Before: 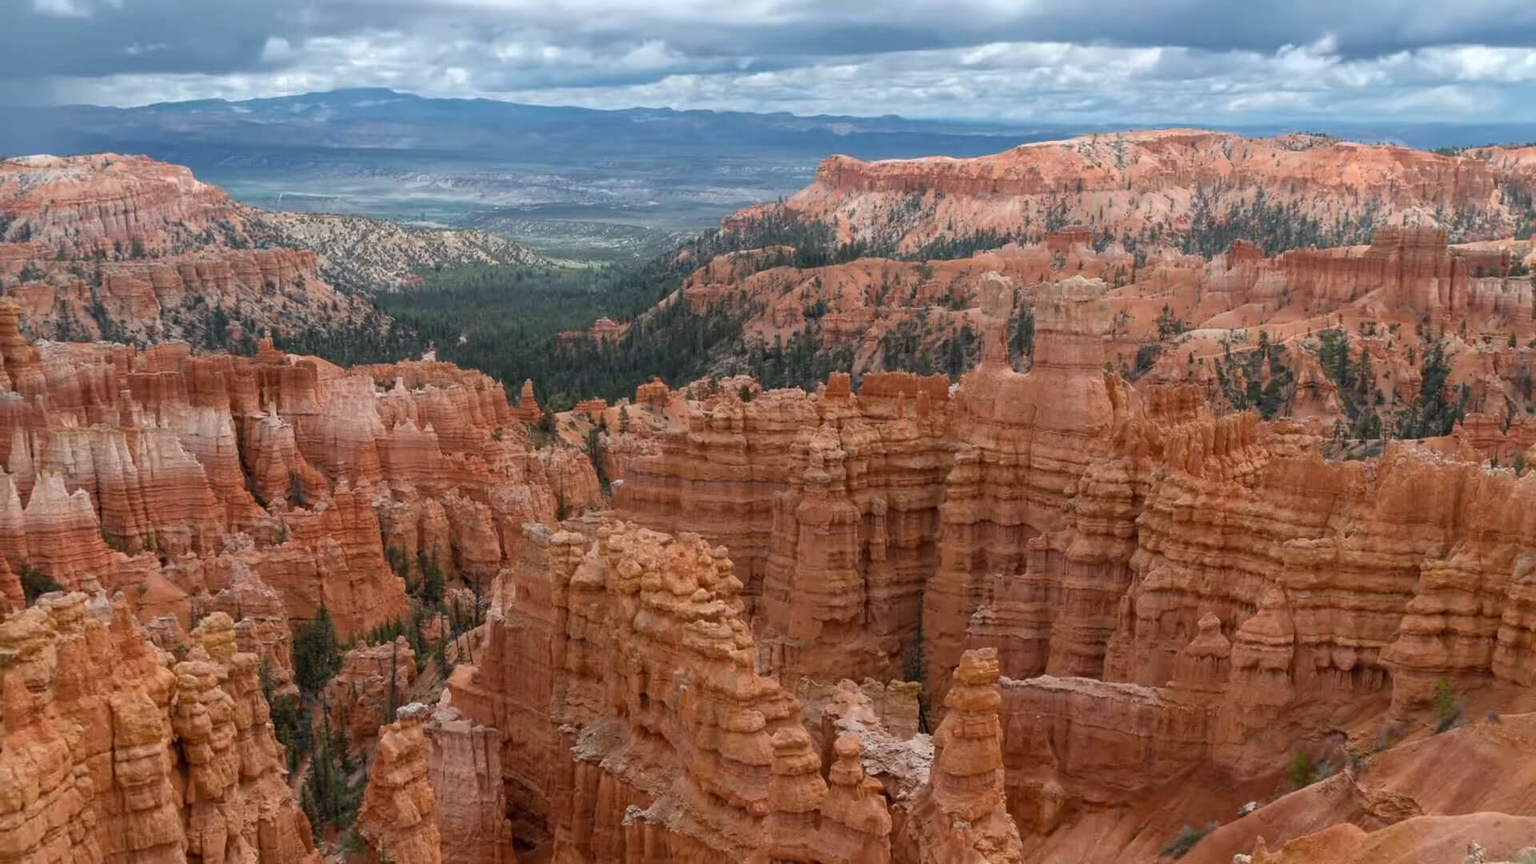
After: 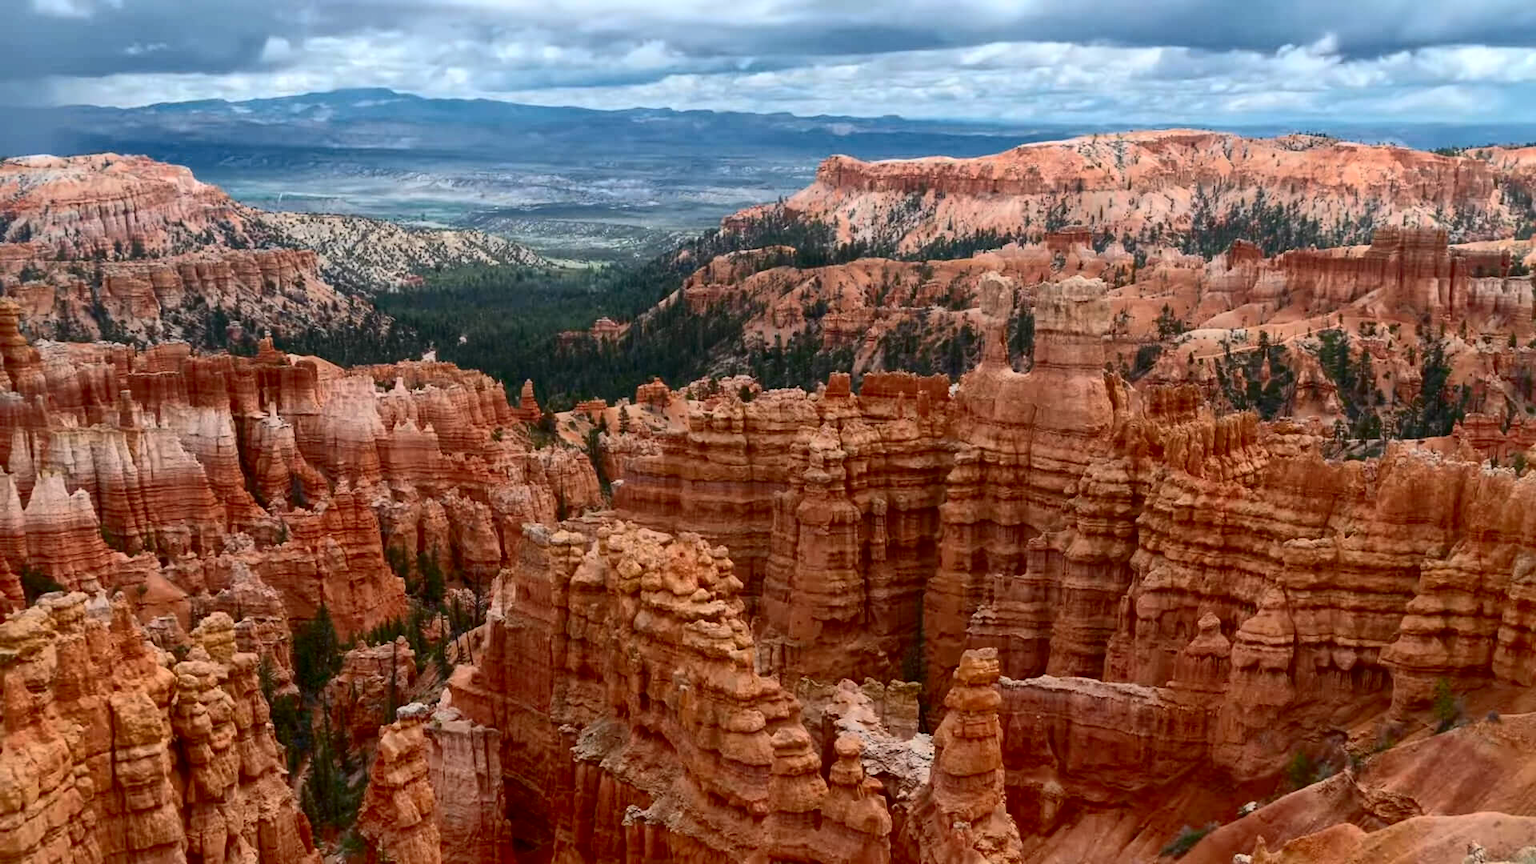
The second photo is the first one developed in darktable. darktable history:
contrast brightness saturation: contrast 0.34, brightness -0.068, saturation 0.166
shadows and highlights: on, module defaults
